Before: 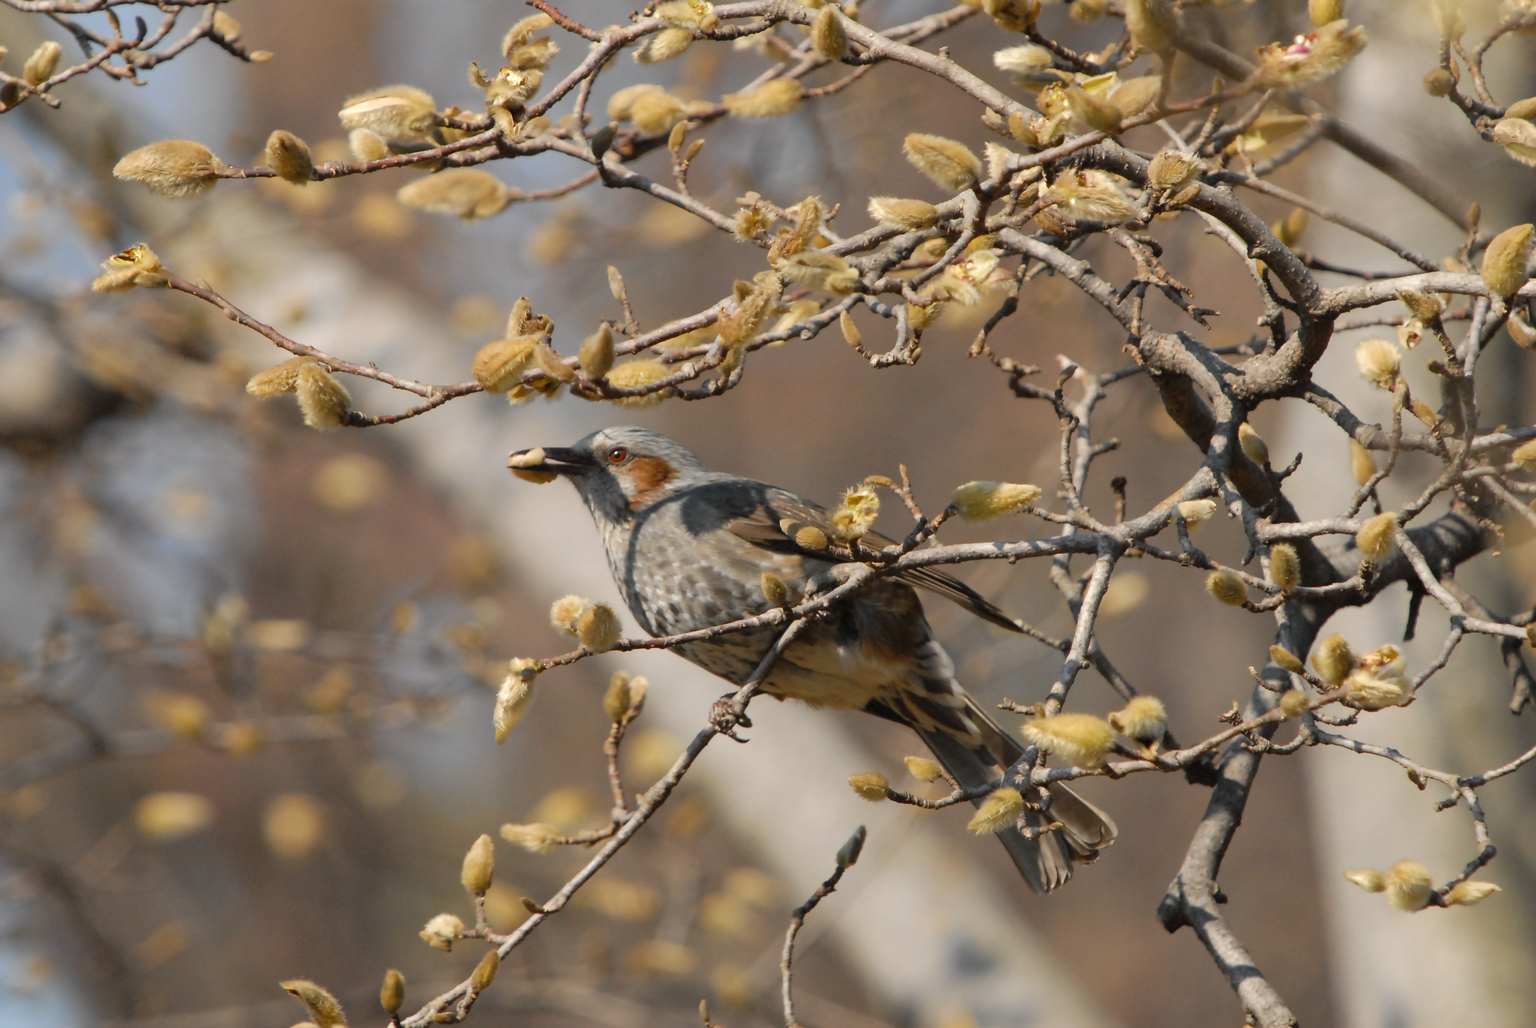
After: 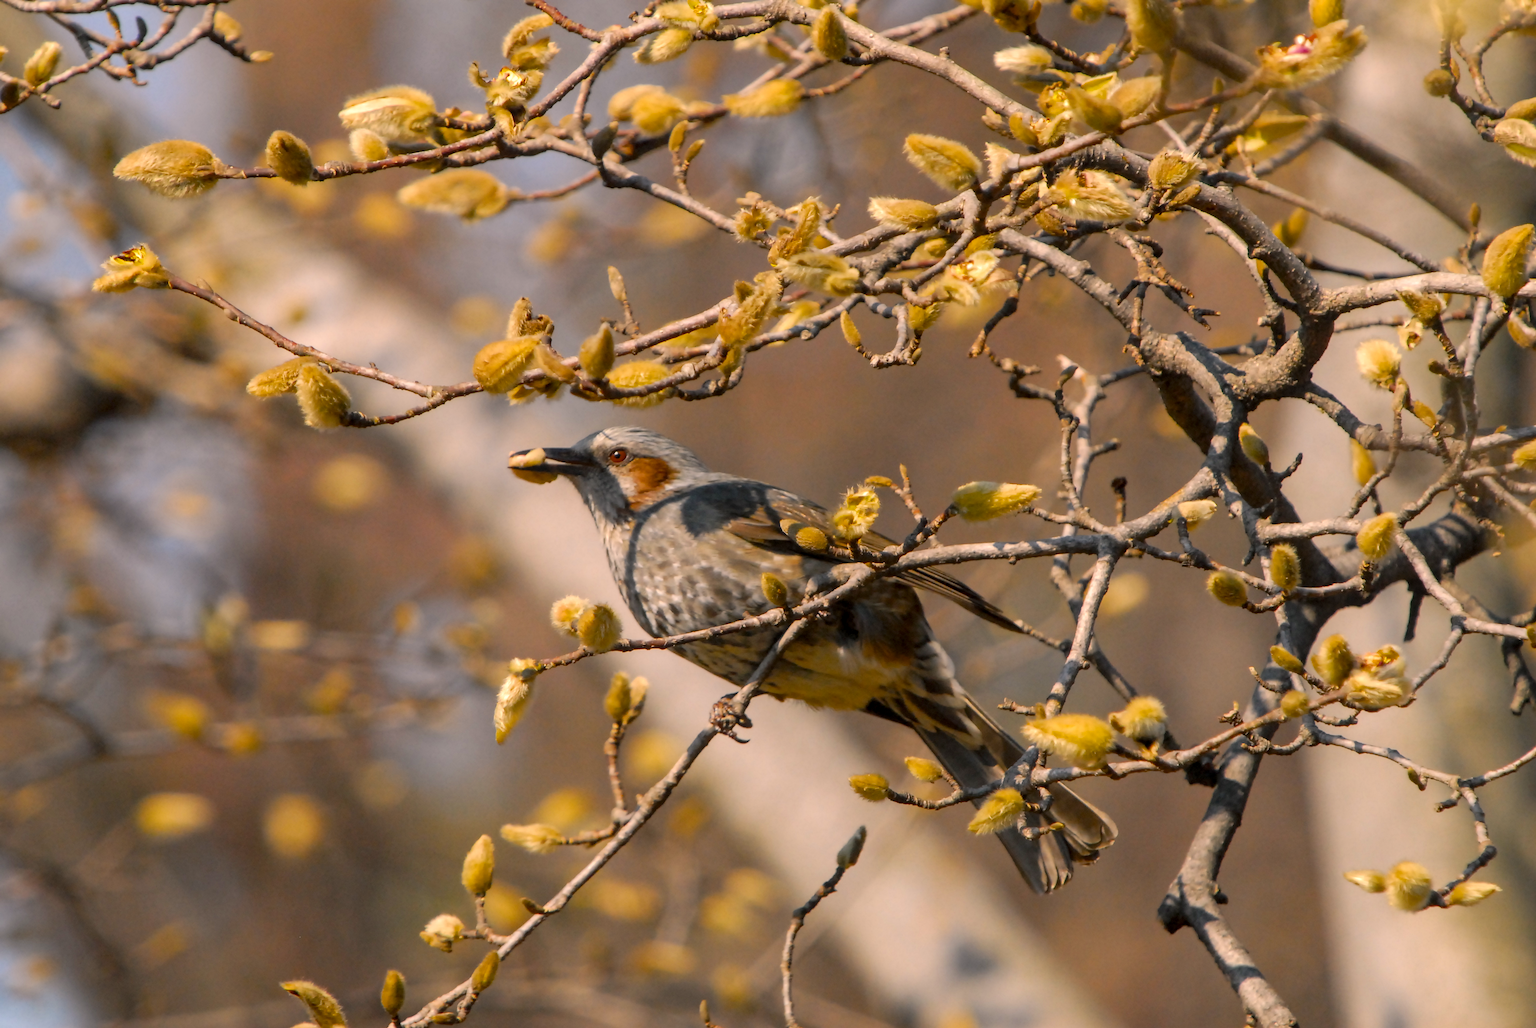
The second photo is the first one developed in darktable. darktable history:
local contrast: on, module defaults
color balance rgb: highlights gain › chroma 2.399%, highlights gain › hue 36.52°, linear chroma grading › global chroma 0.427%, perceptual saturation grading › global saturation 31.092%, global vibrance 20%
